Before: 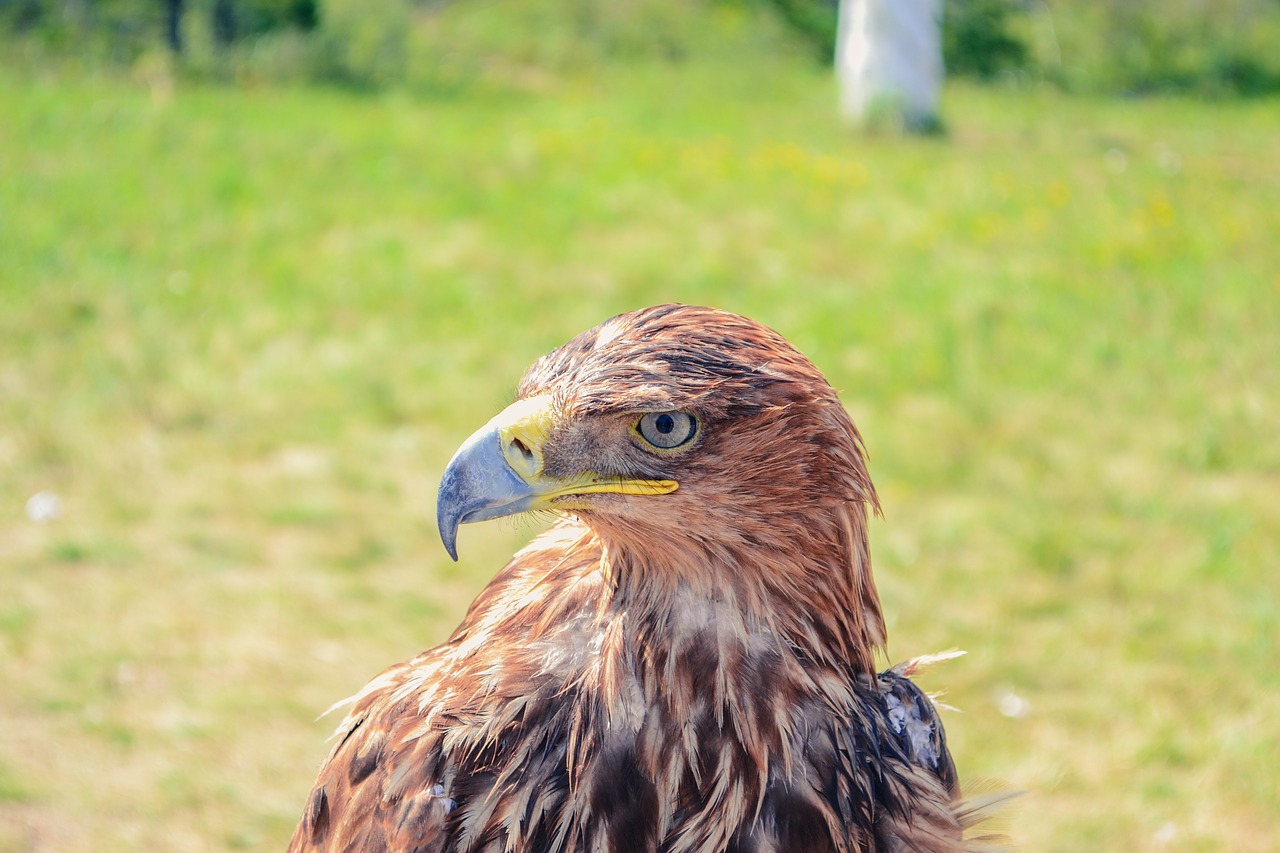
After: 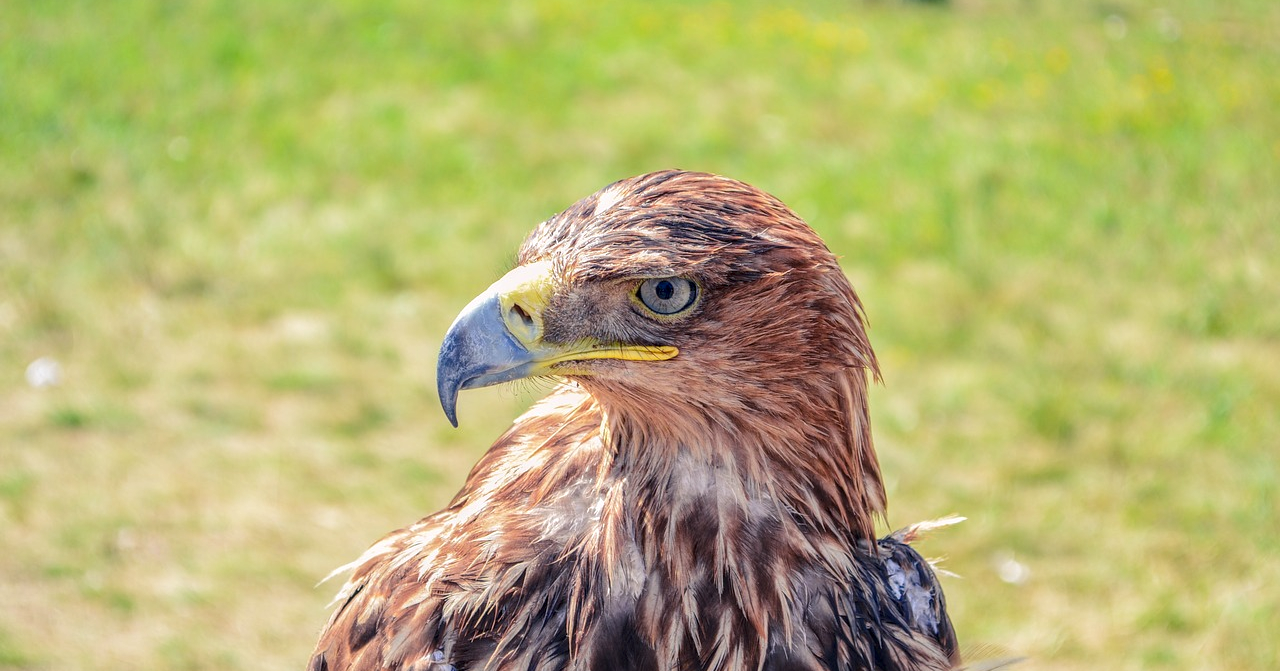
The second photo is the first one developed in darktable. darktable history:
white balance: red 1.004, blue 1.024
shadows and highlights: shadows 37.27, highlights -28.18, soften with gaussian
crop and rotate: top 15.774%, bottom 5.506%
local contrast: on, module defaults
